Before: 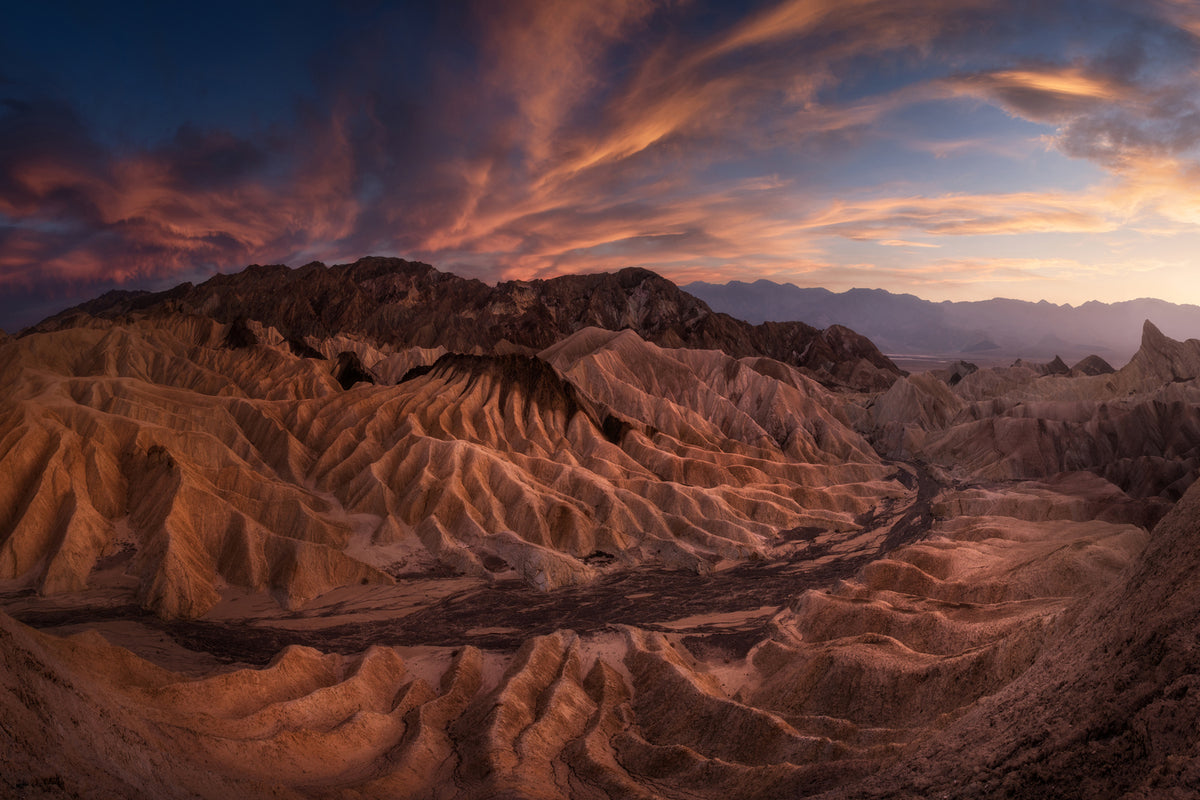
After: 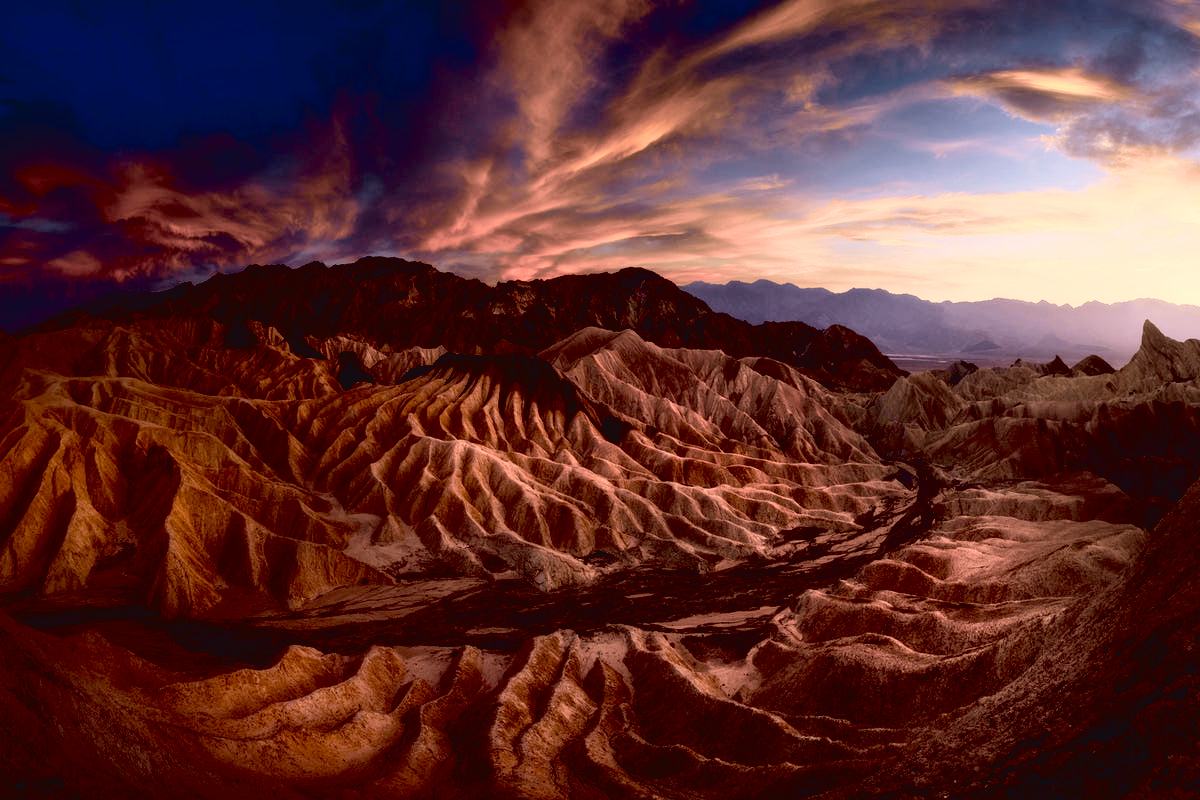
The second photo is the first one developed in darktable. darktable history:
tone curve: curves: ch0 [(0, 0.039) (0.104, 0.094) (0.285, 0.301) (0.673, 0.796) (0.845, 0.932) (0.994, 0.971)]; ch1 [(0, 0) (0.356, 0.385) (0.424, 0.405) (0.498, 0.502) (0.586, 0.57) (0.657, 0.642) (1, 1)]; ch2 [(0, 0) (0.424, 0.438) (0.46, 0.453) (0.515, 0.505) (0.557, 0.57) (0.612, 0.583) (0.722, 0.67) (1, 1)], color space Lab, independent channels, preserve colors none
exposure: black level correction 0.031, exposure 0.304 EV, compensate highlight preservation false
velvia: strength 27%
